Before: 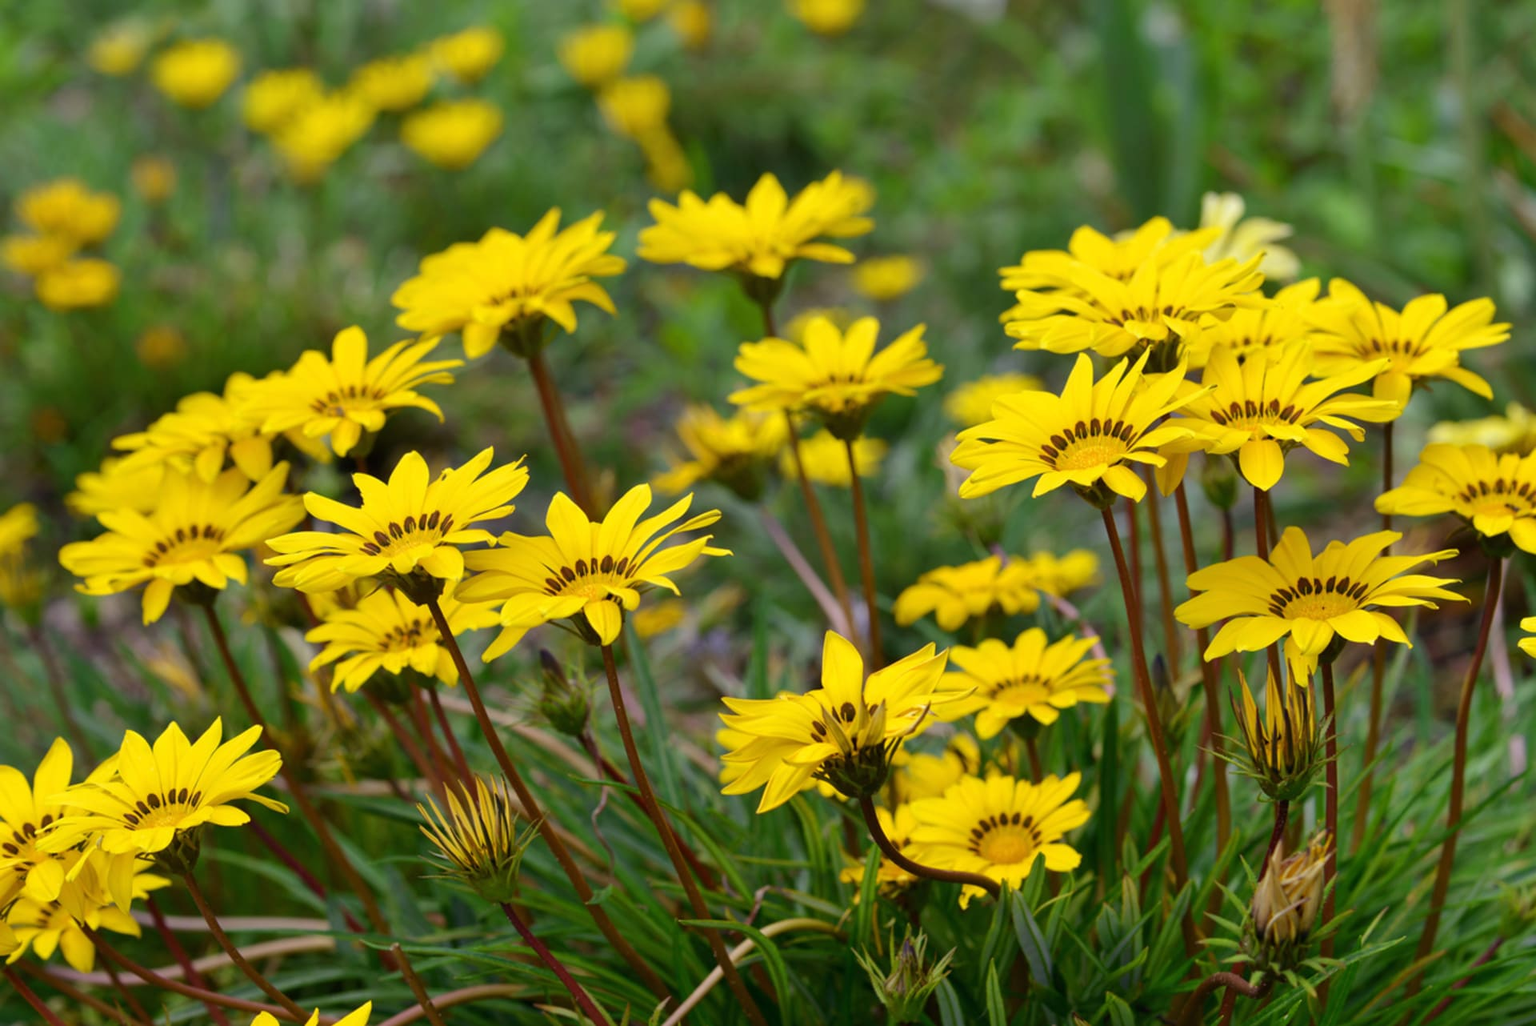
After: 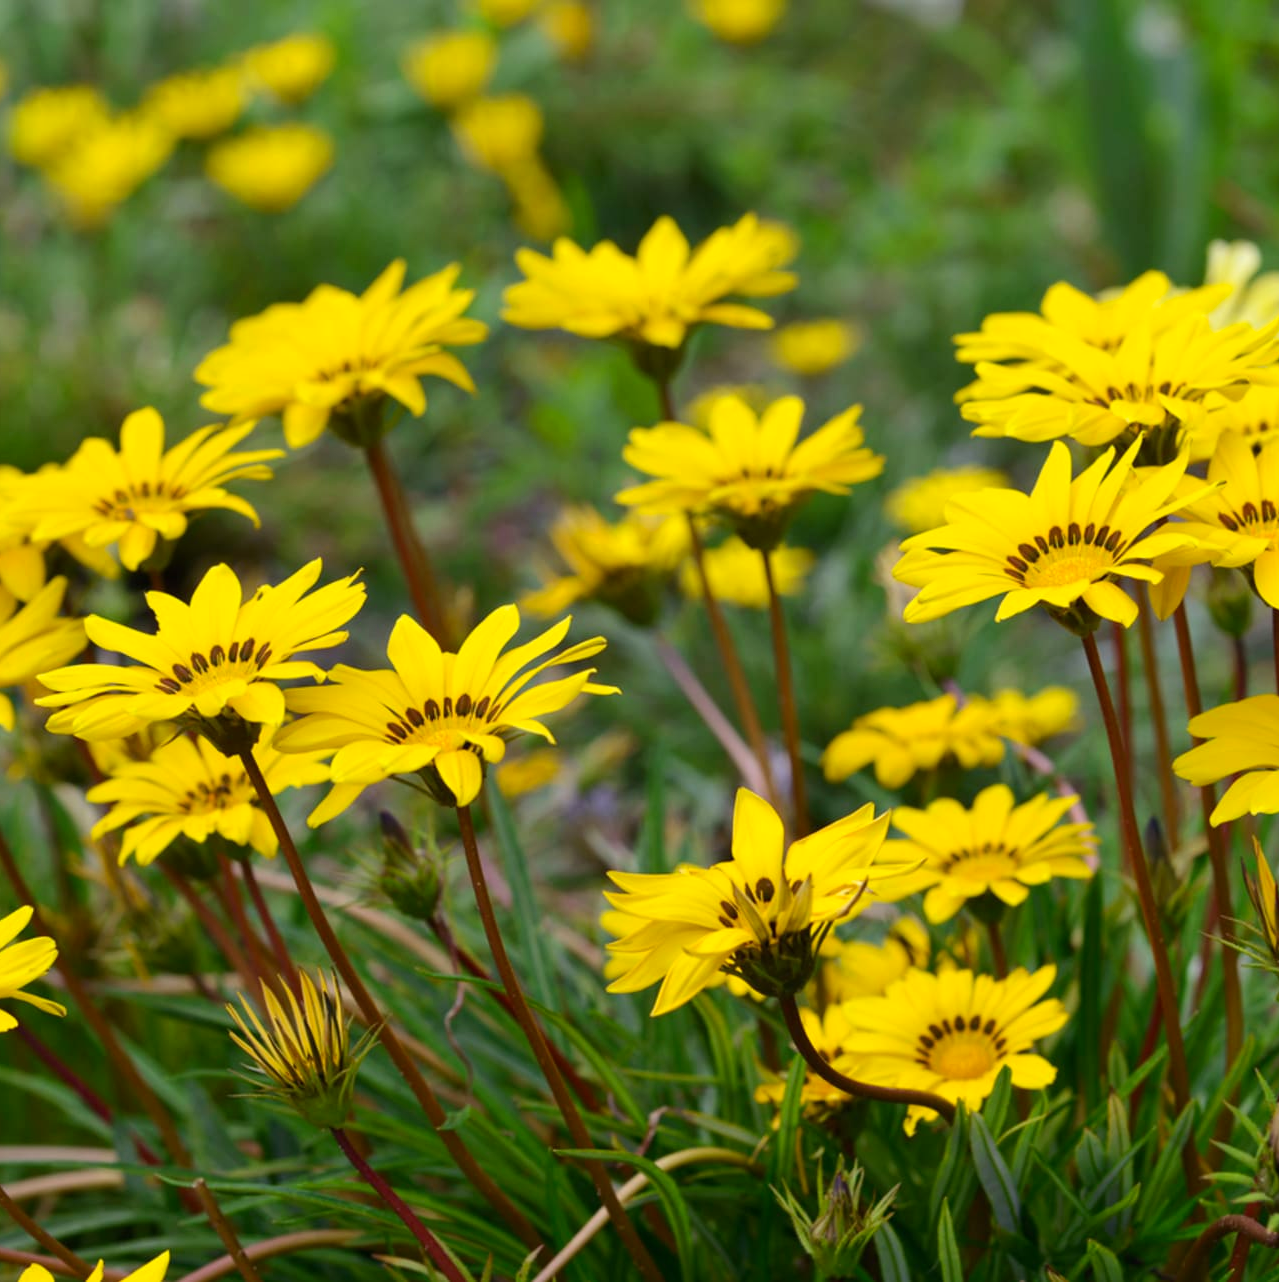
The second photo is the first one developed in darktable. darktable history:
crop: left 15.416%, right 17.934%
contrast brightness saturation: contrast 0.1, brightness 0.028, saturation 0.088
